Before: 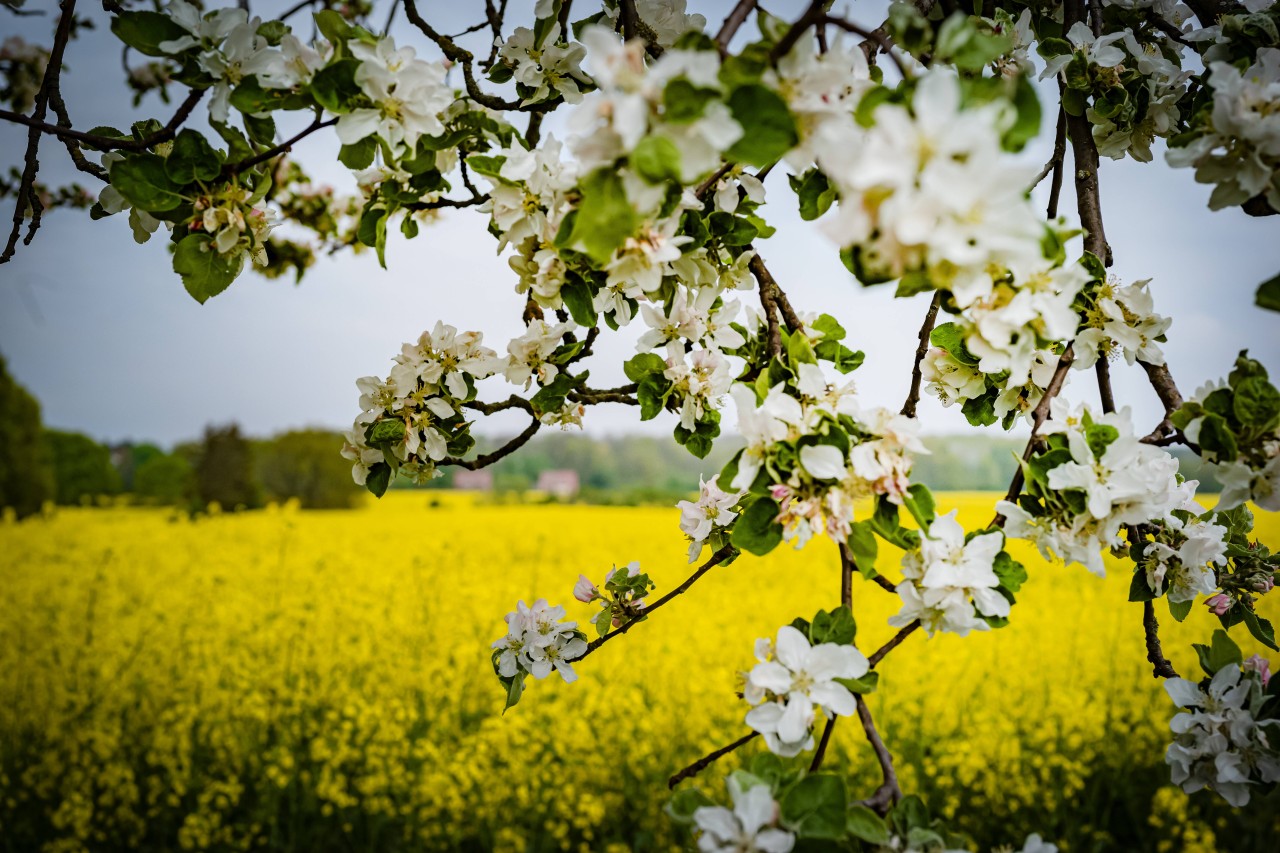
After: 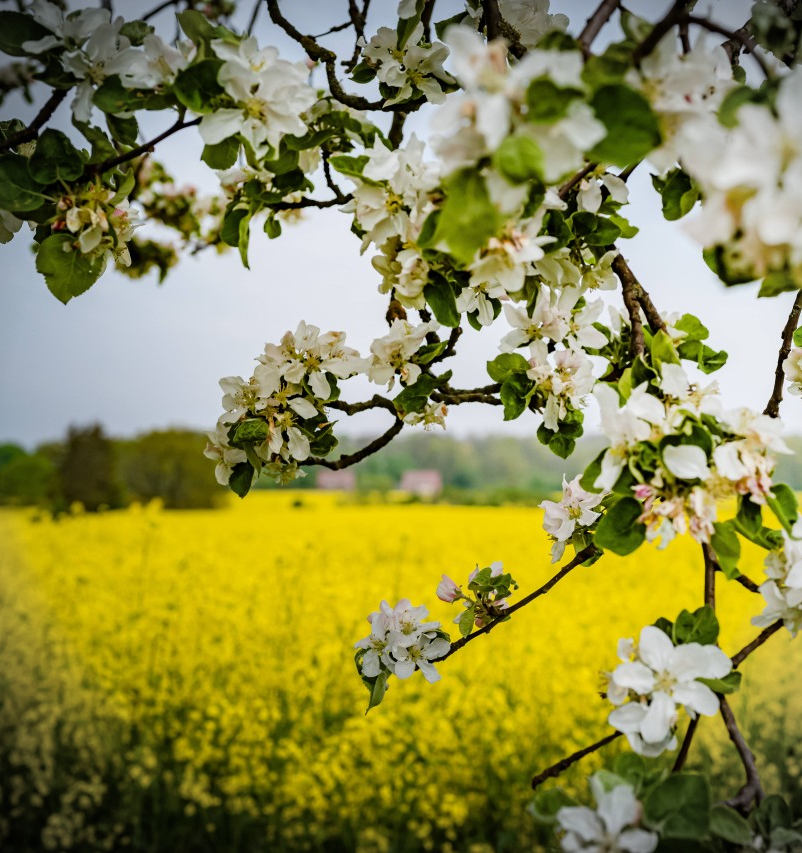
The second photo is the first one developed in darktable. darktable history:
crop: left 10.713%, right 26.565%
color correction: highlights b* -0.012
vignetting: fall-off start 91.35%
